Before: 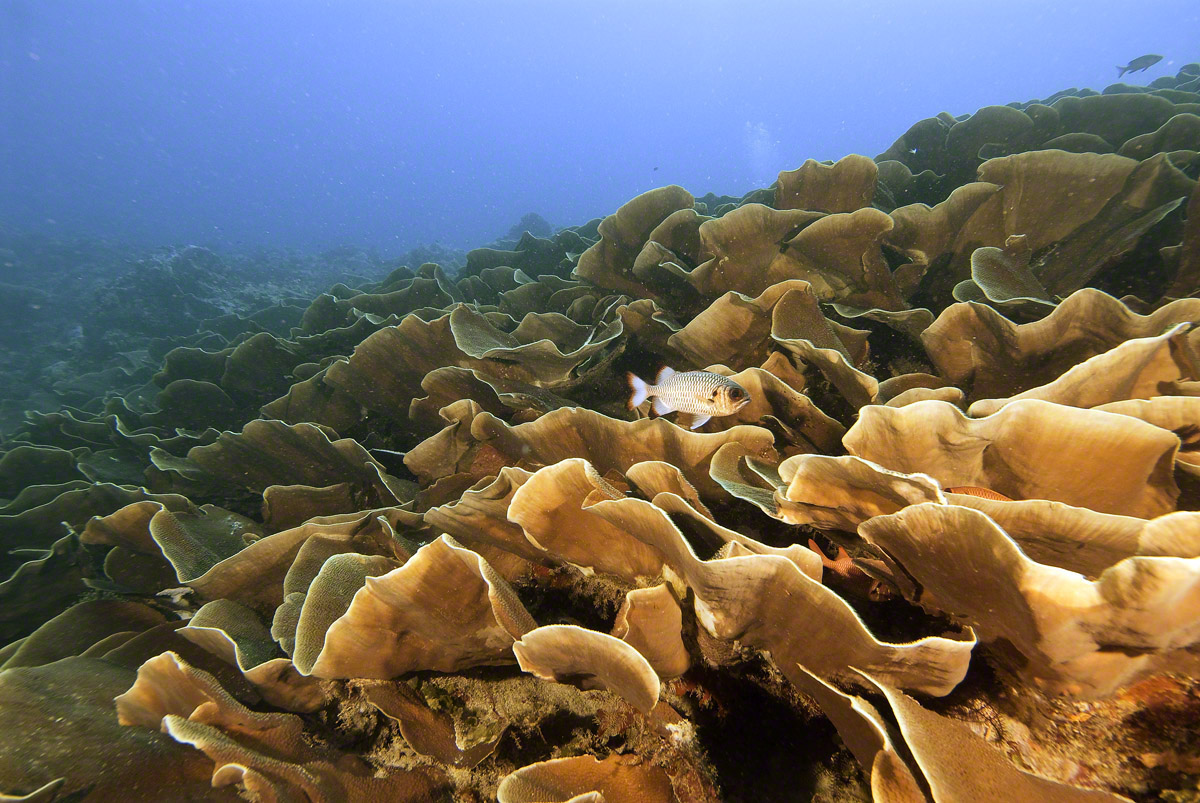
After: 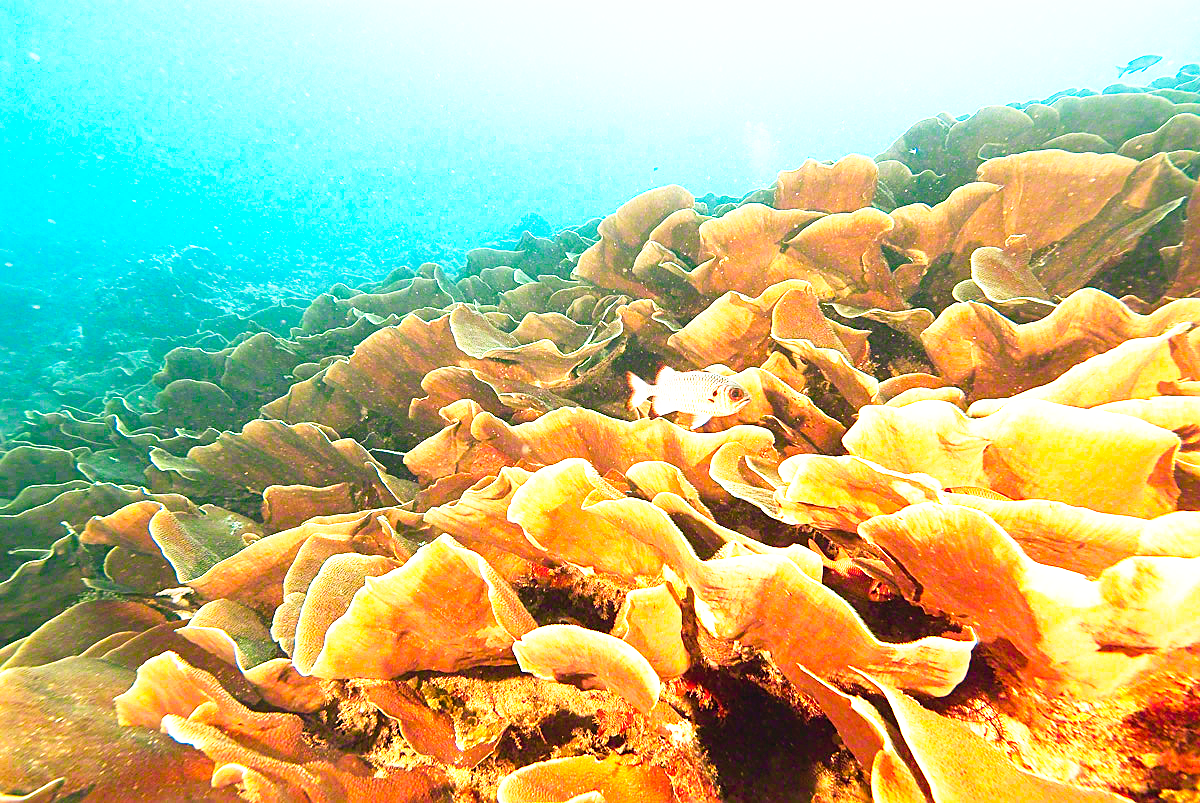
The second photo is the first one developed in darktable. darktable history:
white balance: red 1.045, blue 0.932
base curve: curves: ch0 [(0, 0) (0.495, 0.917) (1, 1)], preserve colors none
exposure: black level correction -0.002, exposure 0.708 EV, compensate exposure bias true, compensate highlight preservation false
sharpen: on, module defaults
